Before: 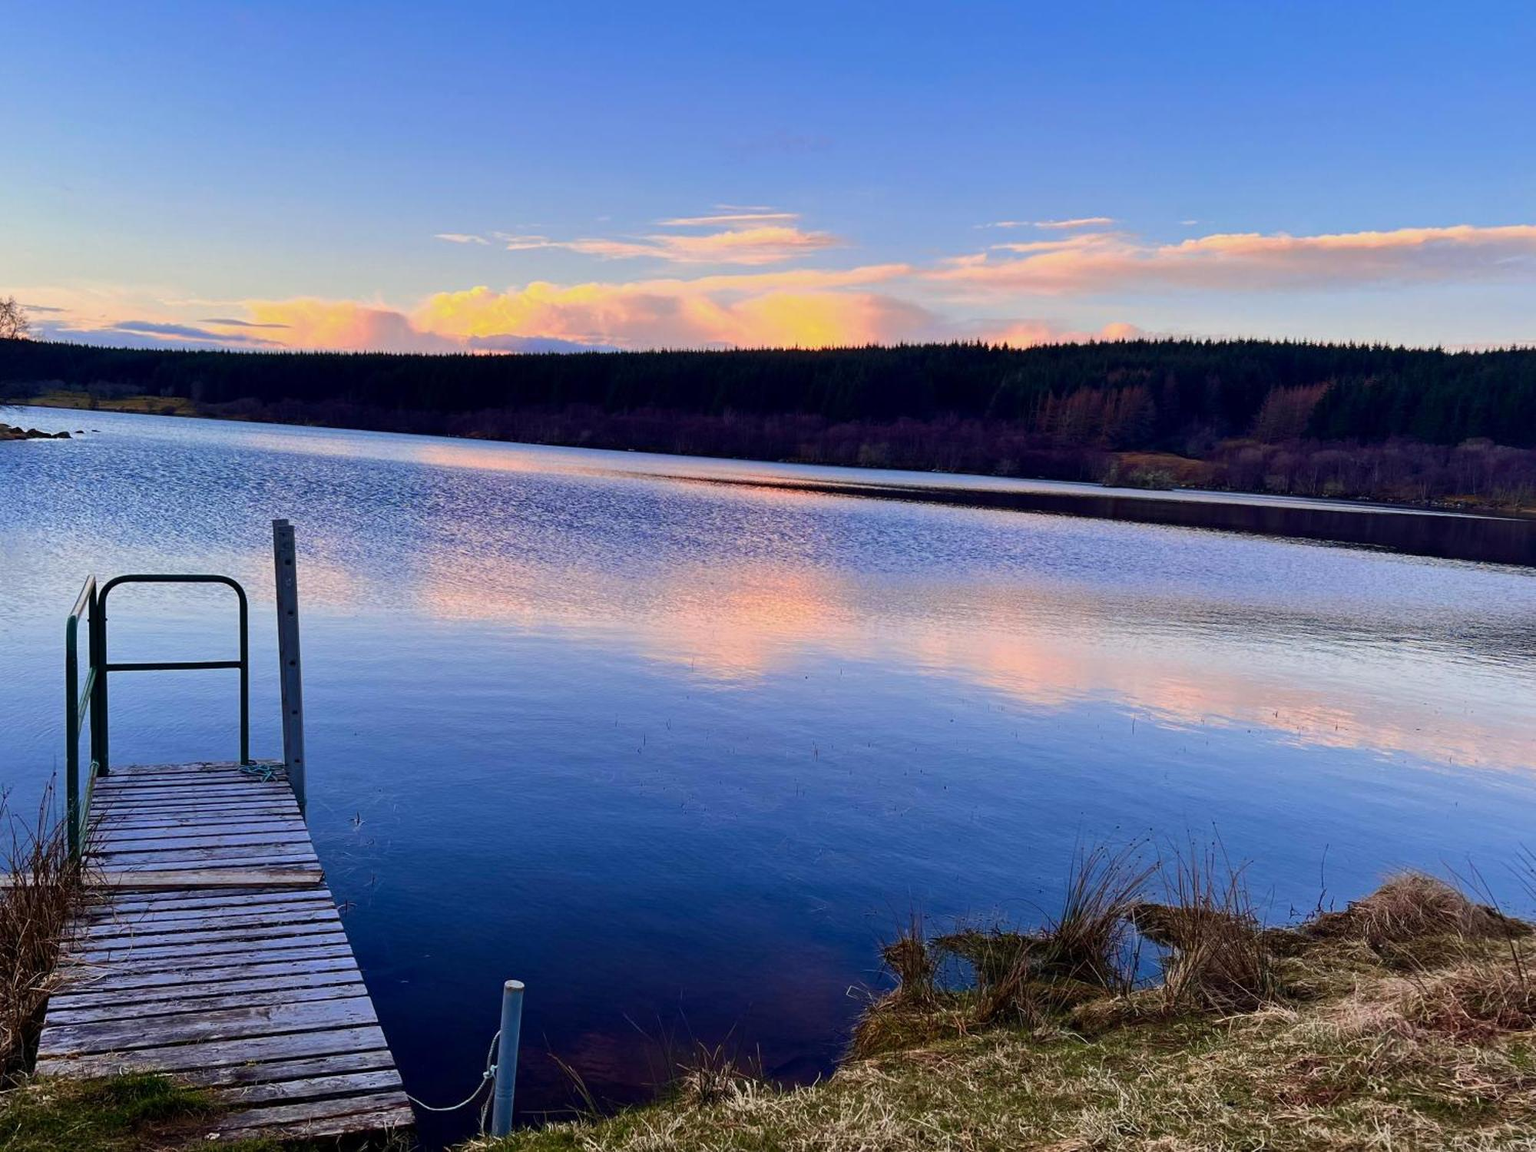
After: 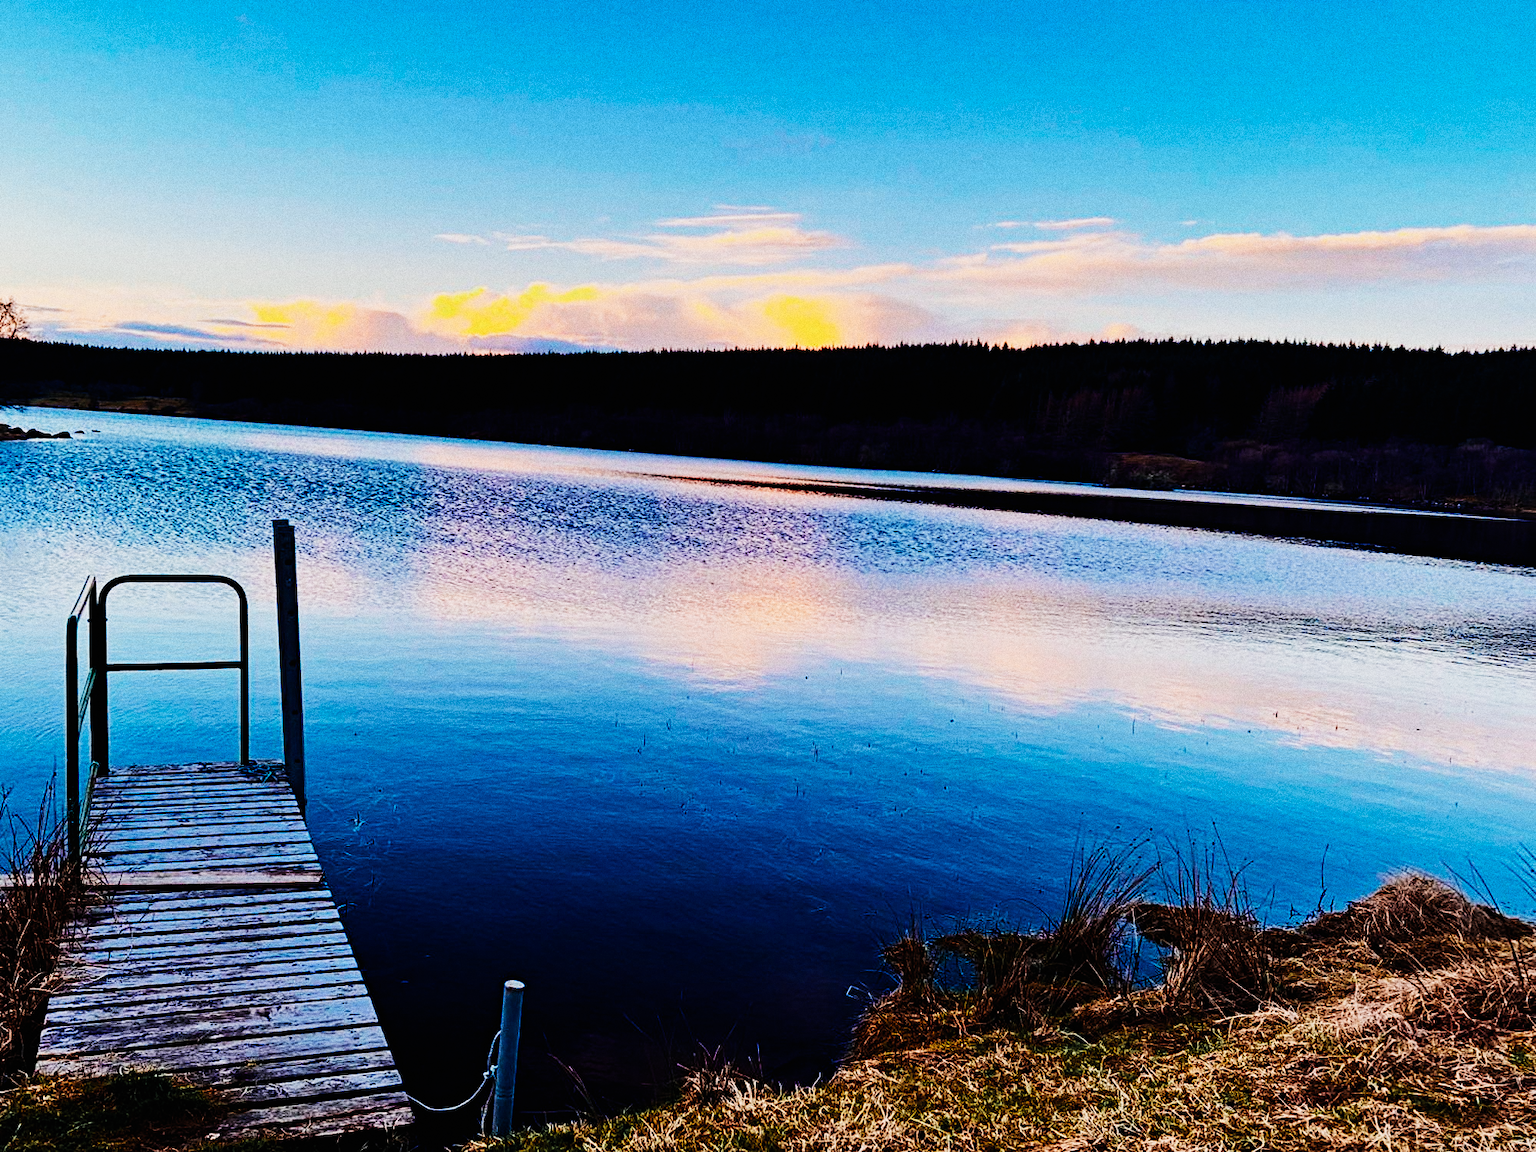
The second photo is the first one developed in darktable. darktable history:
color balance rgb: global offset › luminance 0.71%, perceptual saturation grading › global saturation -11.5%, perceptual brilliance grading › highlights 17.77%, perceptual brilliance grading › mid-tones 31.71%, perceptual brilliance grading › shadows -31.01%, global vibrance 50%
color equalizer "japanese film stock": saturation › orange 1.18, saturation › yellow 0.72, saturation › blue 1.06, hue › orange -18.53, hue › yellow 20.48, hue › green -0.98, hue › blue -10.73, brightness › orange 1.06, brightness › yellow 0.737, brightness › blue 0.905, node placement 8°
diffuse or sharpen "sharpen demosaicing: AA filter": edge sensitivity 1, 1st order anisotropy 100%, 2nd order anisotropy 100%, 3rd order anisotropy 100%, 4th order anisotropy 100%, 1st order speed -25%, 2nd order speed -25%, 3rd order speed -25%, 4th order speed -25%
grain "silver grain": coarseness 0.09 ISO, strength 40%
sigmoid: contrast 1.8, skew -0.2, preserve hue 0%, red attenuation 0.1, red rotation 0.035, green attenuation 0.1, green rotation -0.017, blue attenuation 0.15, blue rotation -0.052, base primaries Rec2020
exposure "magic lantern defaults": compensate highlight preservation false
